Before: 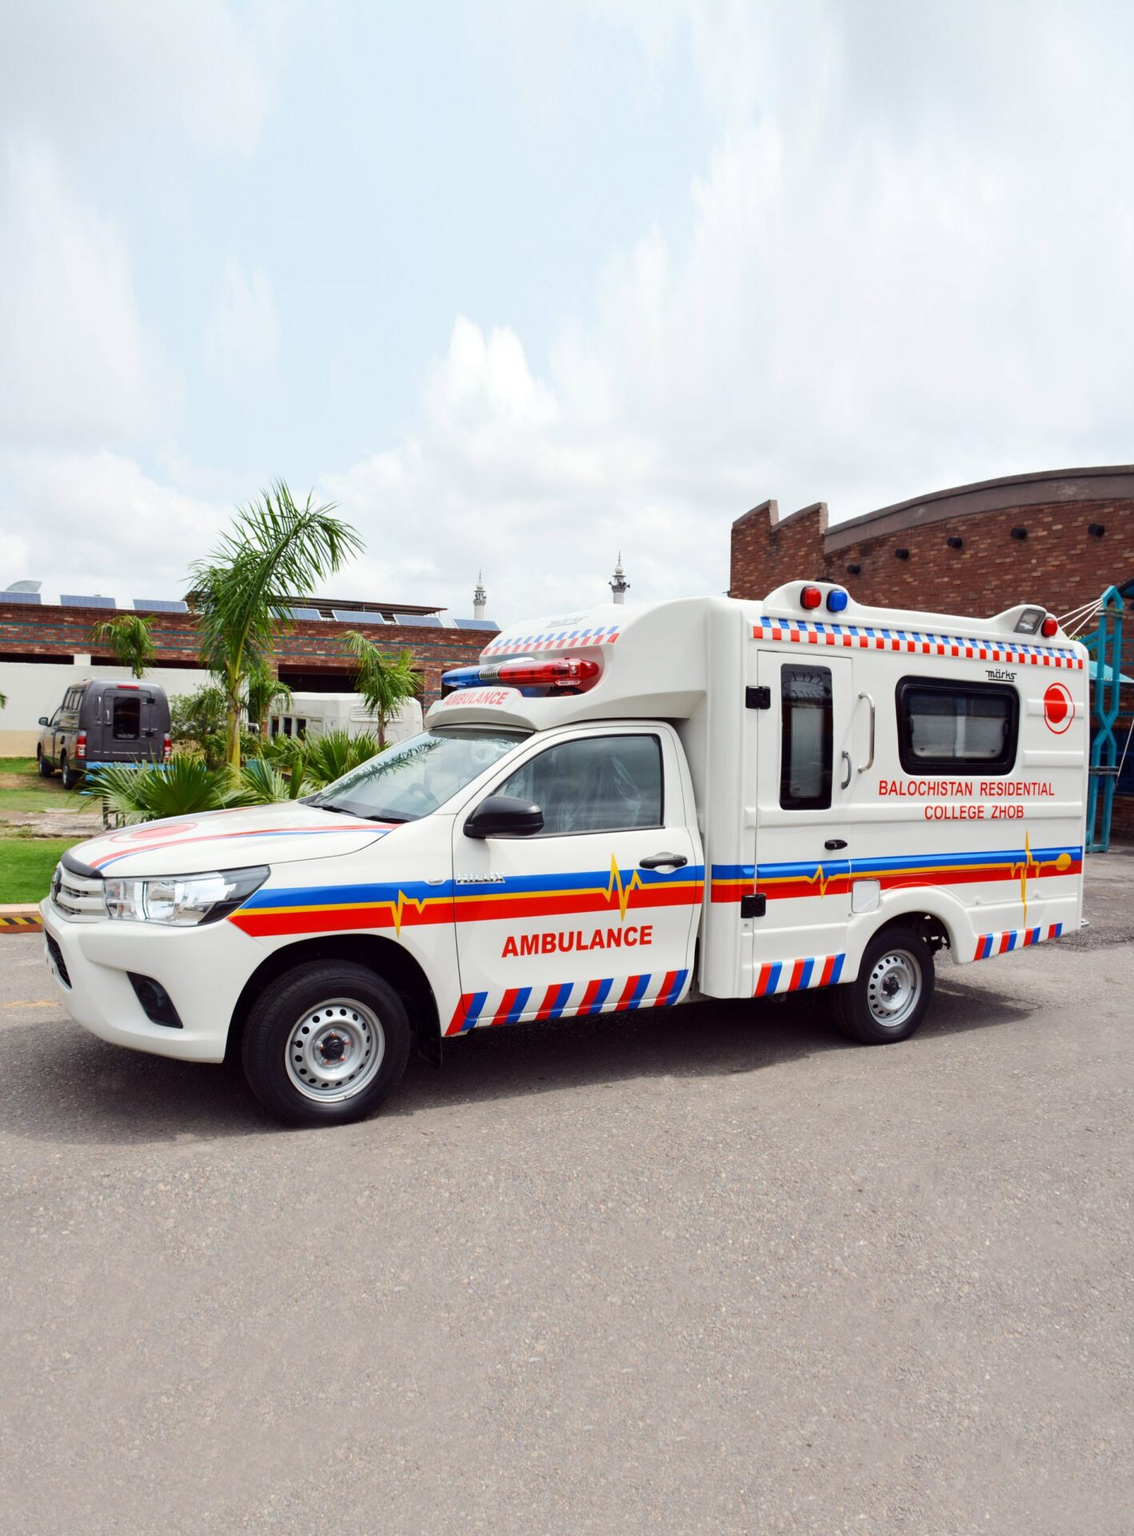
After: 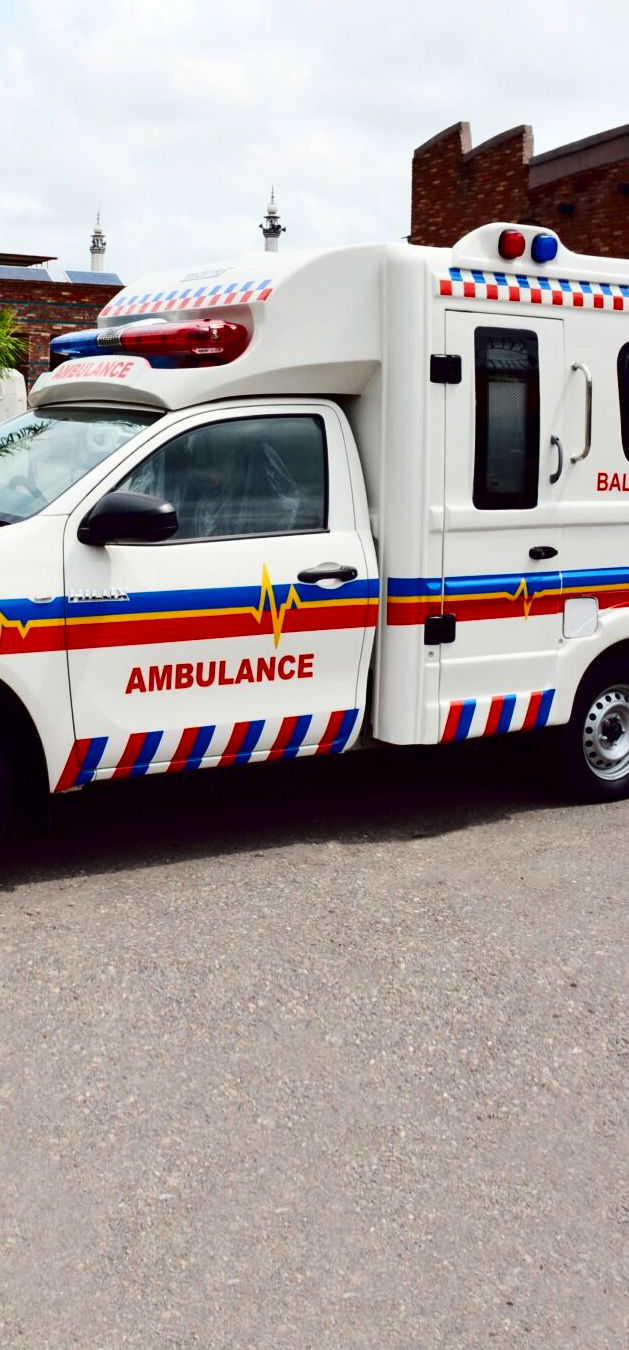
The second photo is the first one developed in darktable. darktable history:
contrast brightness saturation: contrast 0.24, brightness -0.24, saturation 0.14
crop: left 35.432%, top 26.233%, right 20.145%, bottom 3.432%
